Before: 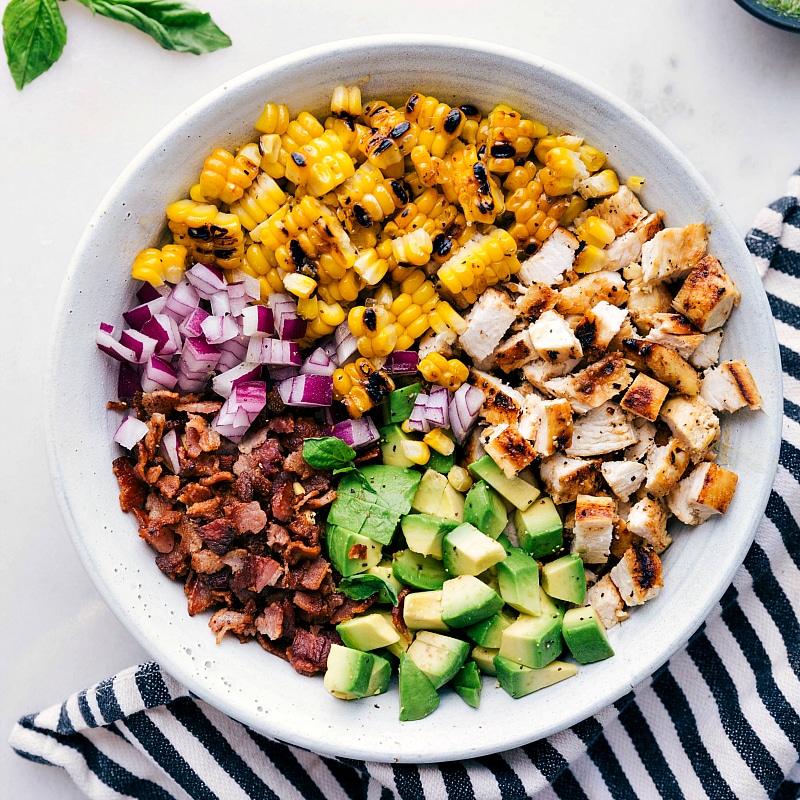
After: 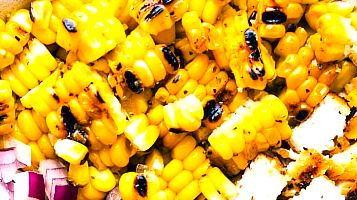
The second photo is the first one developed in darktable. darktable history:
exposure: black level correction 0, exposure 0.95 EV, compensate exposure bias true, compensate highlight preservation false
color balance rgb: perceptual saturation grading › global saturation 20%, global vibrance 10%
crop: left 28.64%, top 16.832%, right 26.637%, bottom 58.055%
